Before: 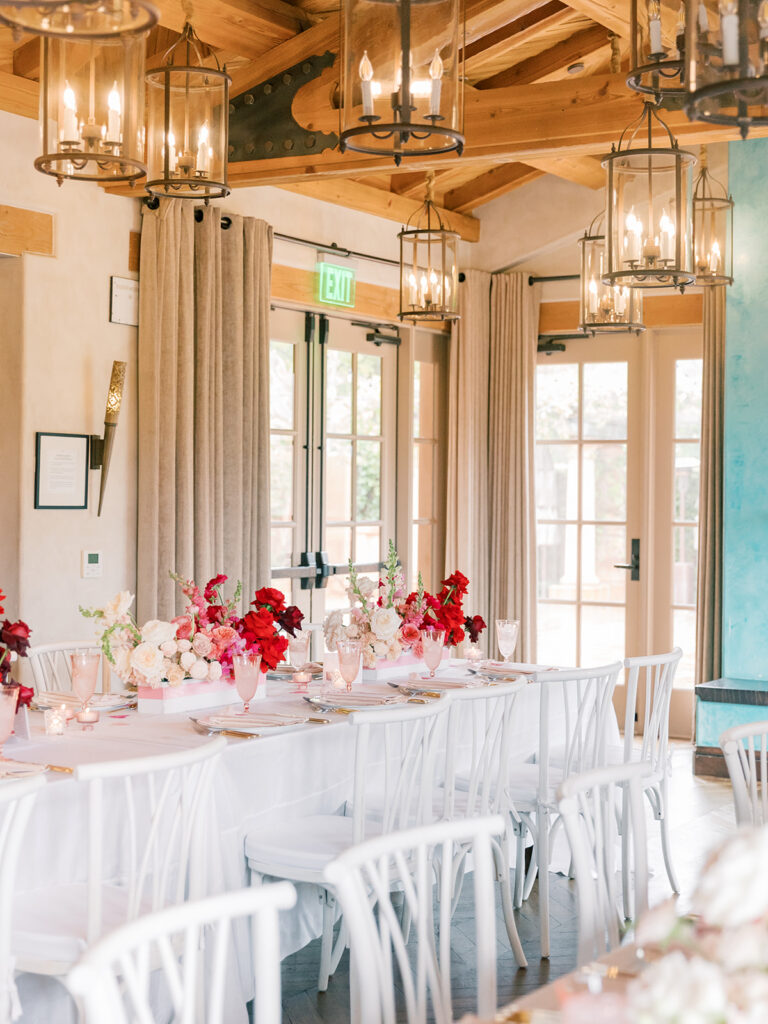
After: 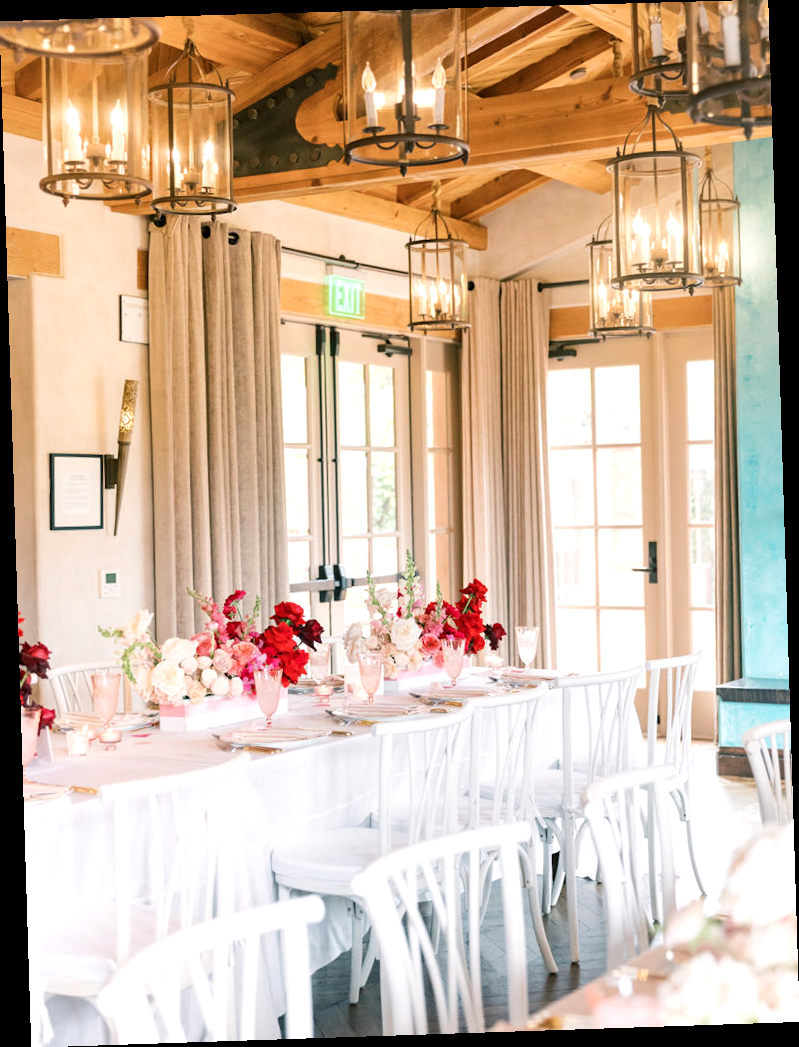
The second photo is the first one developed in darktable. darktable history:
rotate and perspective: rotation -1.77°, lens shift (horizontal) 0.004, automatic cropping off
tone equalizer: -8 EV -0.417 EV, -7 EV -0.389 EV, -6 EV -0.333 EV, -5 EV -0.222 EV, -3 EV 0.222 EV, -2 EV 0.333 EV, -1 EV 0.389 EV, +0 EV 0.417 EV, edges refinement/feathering 500, mask exposure compensation -1.57 EV, preserve details no
